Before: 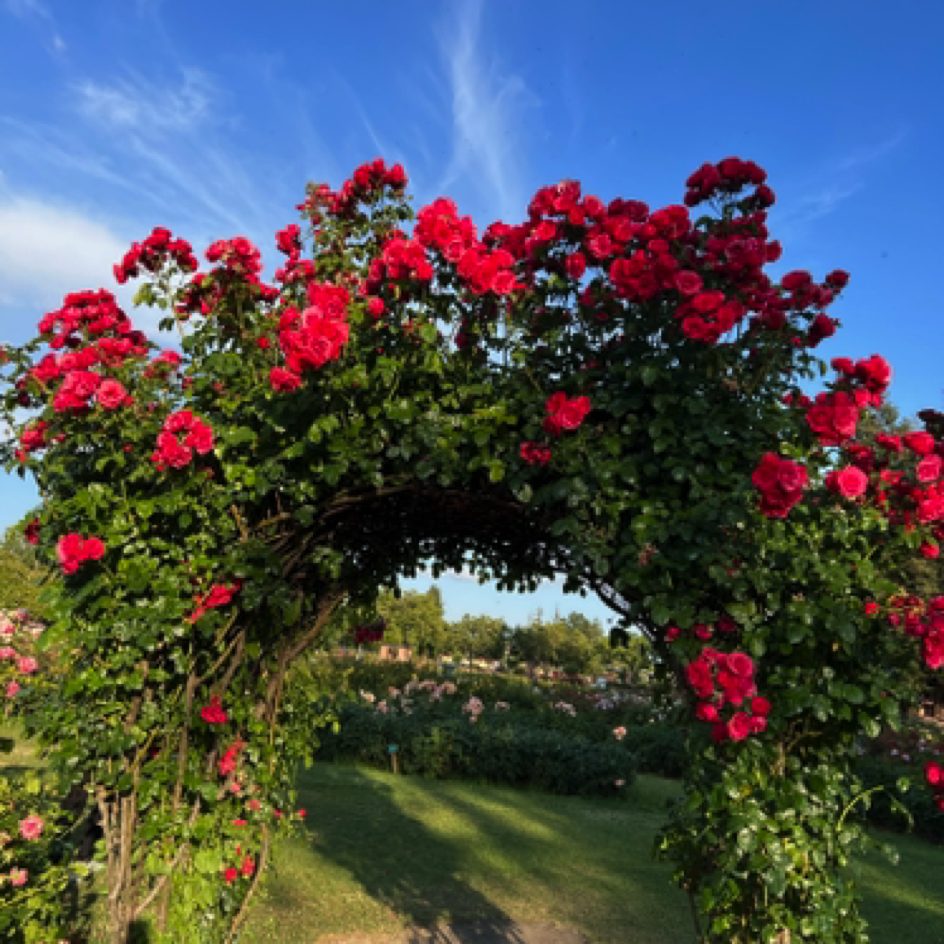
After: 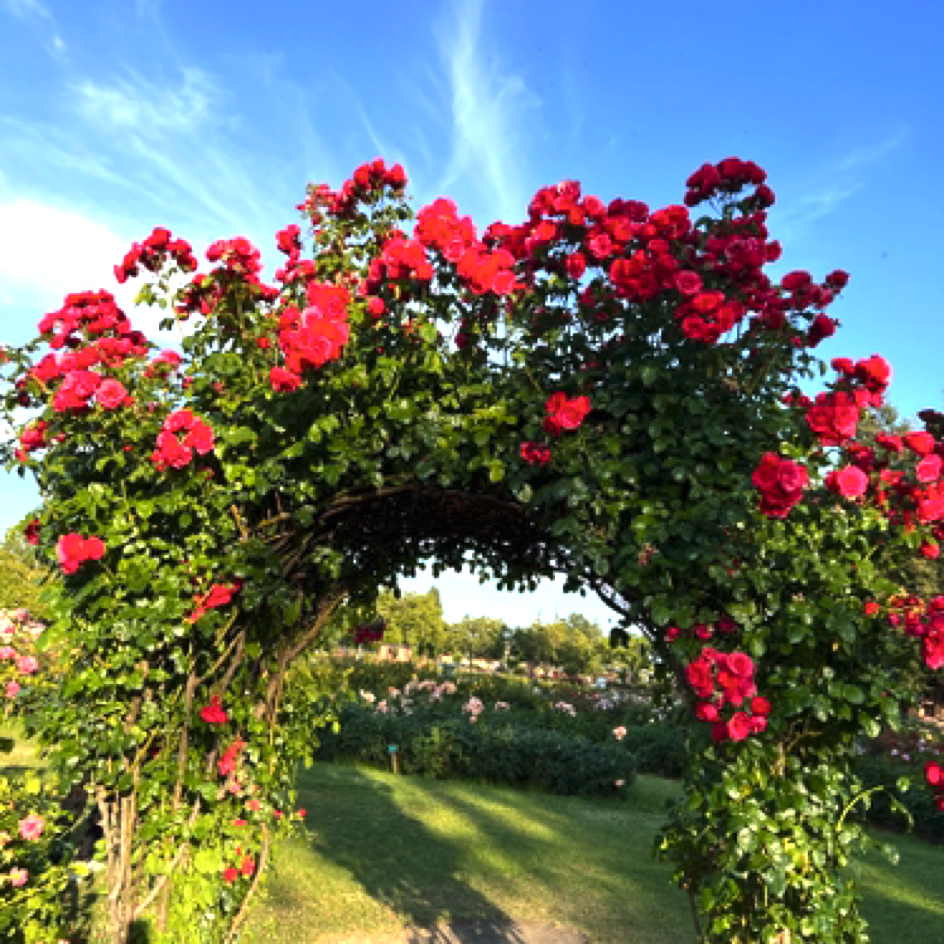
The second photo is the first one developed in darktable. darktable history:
exposure: black level correction 0, exposure 1.1 EV, compensate exposure bias true, compensate highlight preservation false
color balance rgb: perceptual saturation grading › global saturation 20%, global vibrance 10%
contrast brightness saturation: contrast 0.11, saturation -0.17
